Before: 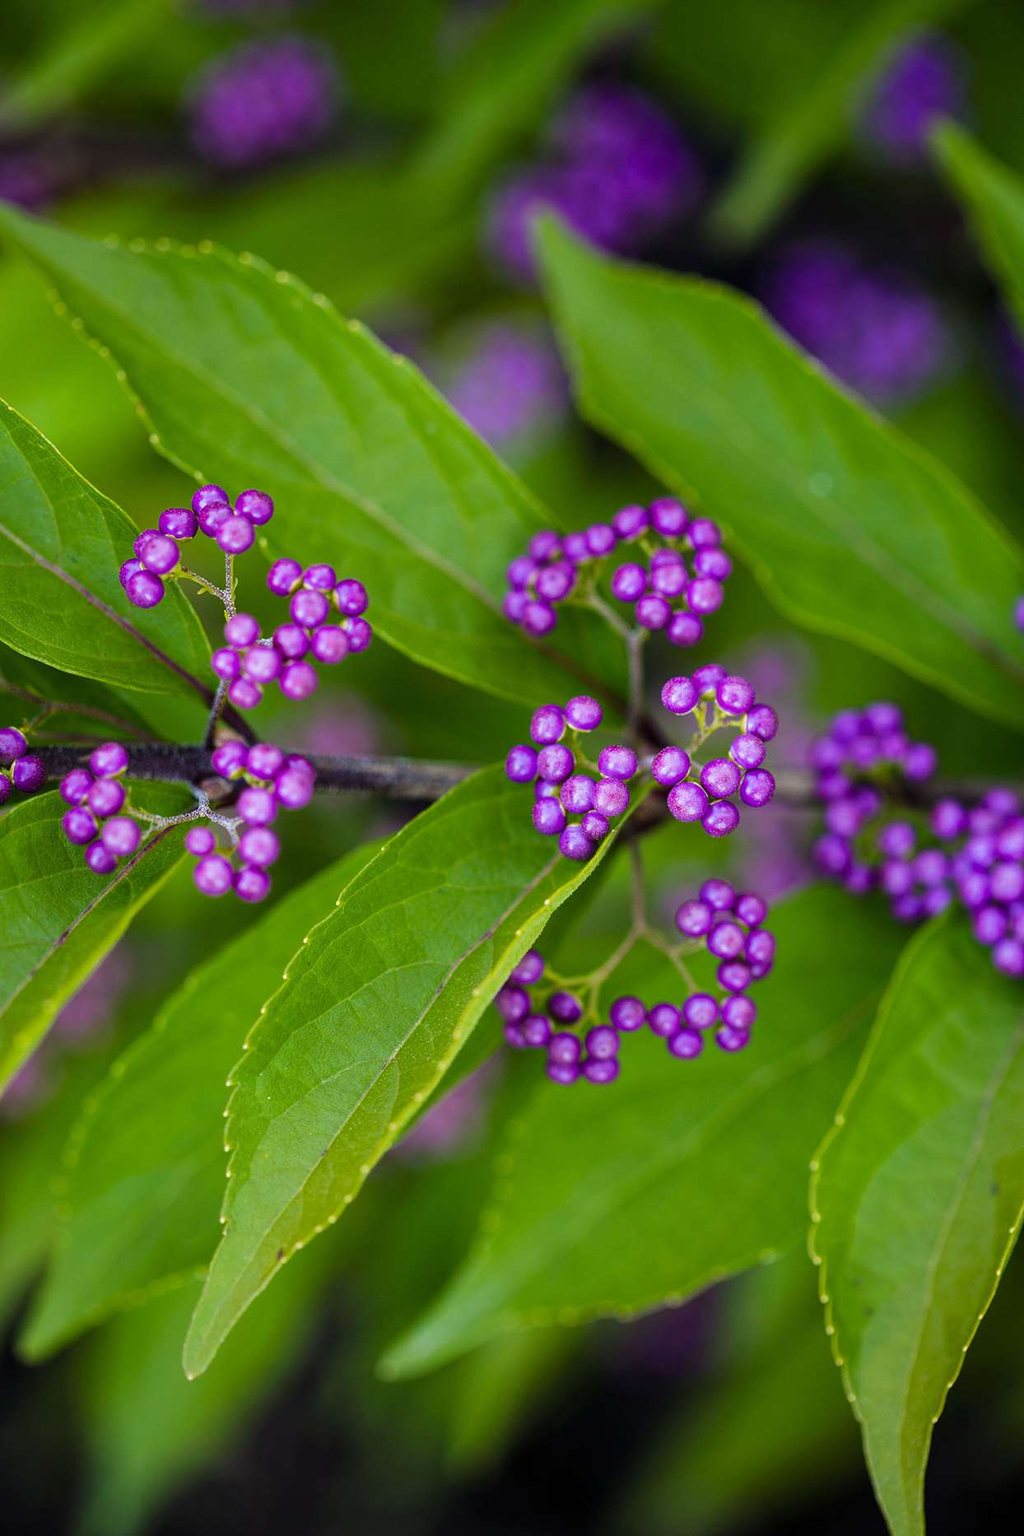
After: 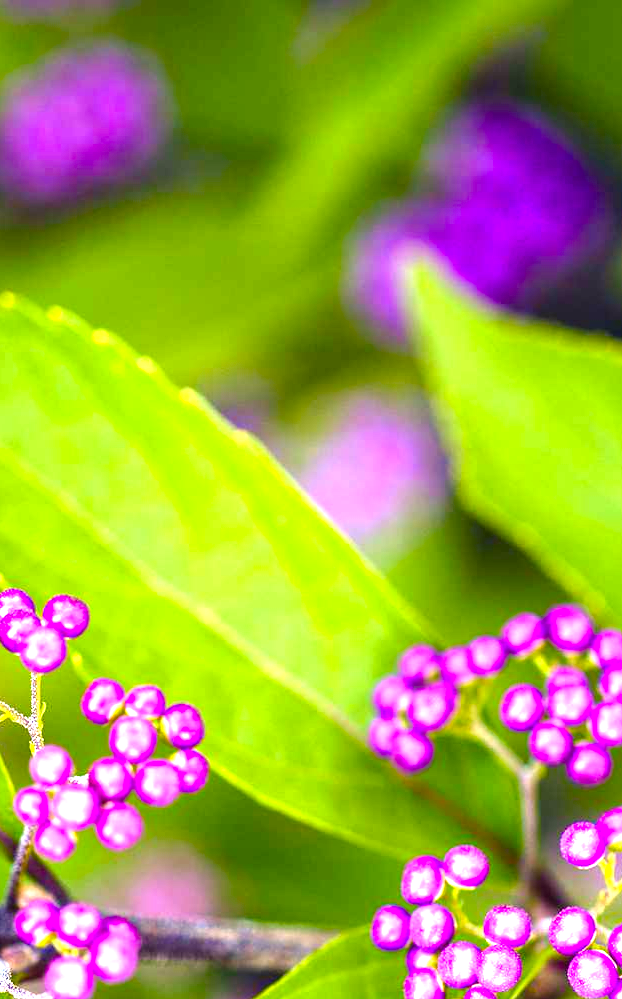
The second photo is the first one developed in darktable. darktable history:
color balance rgb: shadows lift › chroma 2%, shadows lift › hue 247.2°, power › chroma 0.3%, power › hue 25.2°, highlights gain › chroma 3%, highlights gain › hue 60°, global offset › luminance 0.75%, perceptual saturation grading › global saturation 20%, perceptual saturation grading › highlights -20%, perceptual saturation grading › shadows 30%, global vibrance 20%
crop: left 19.556%, right 30.401%, bottom 46.458%
exposure: black level correction 0.001, exposure 1.84 EV, compensate highlight preservation false
